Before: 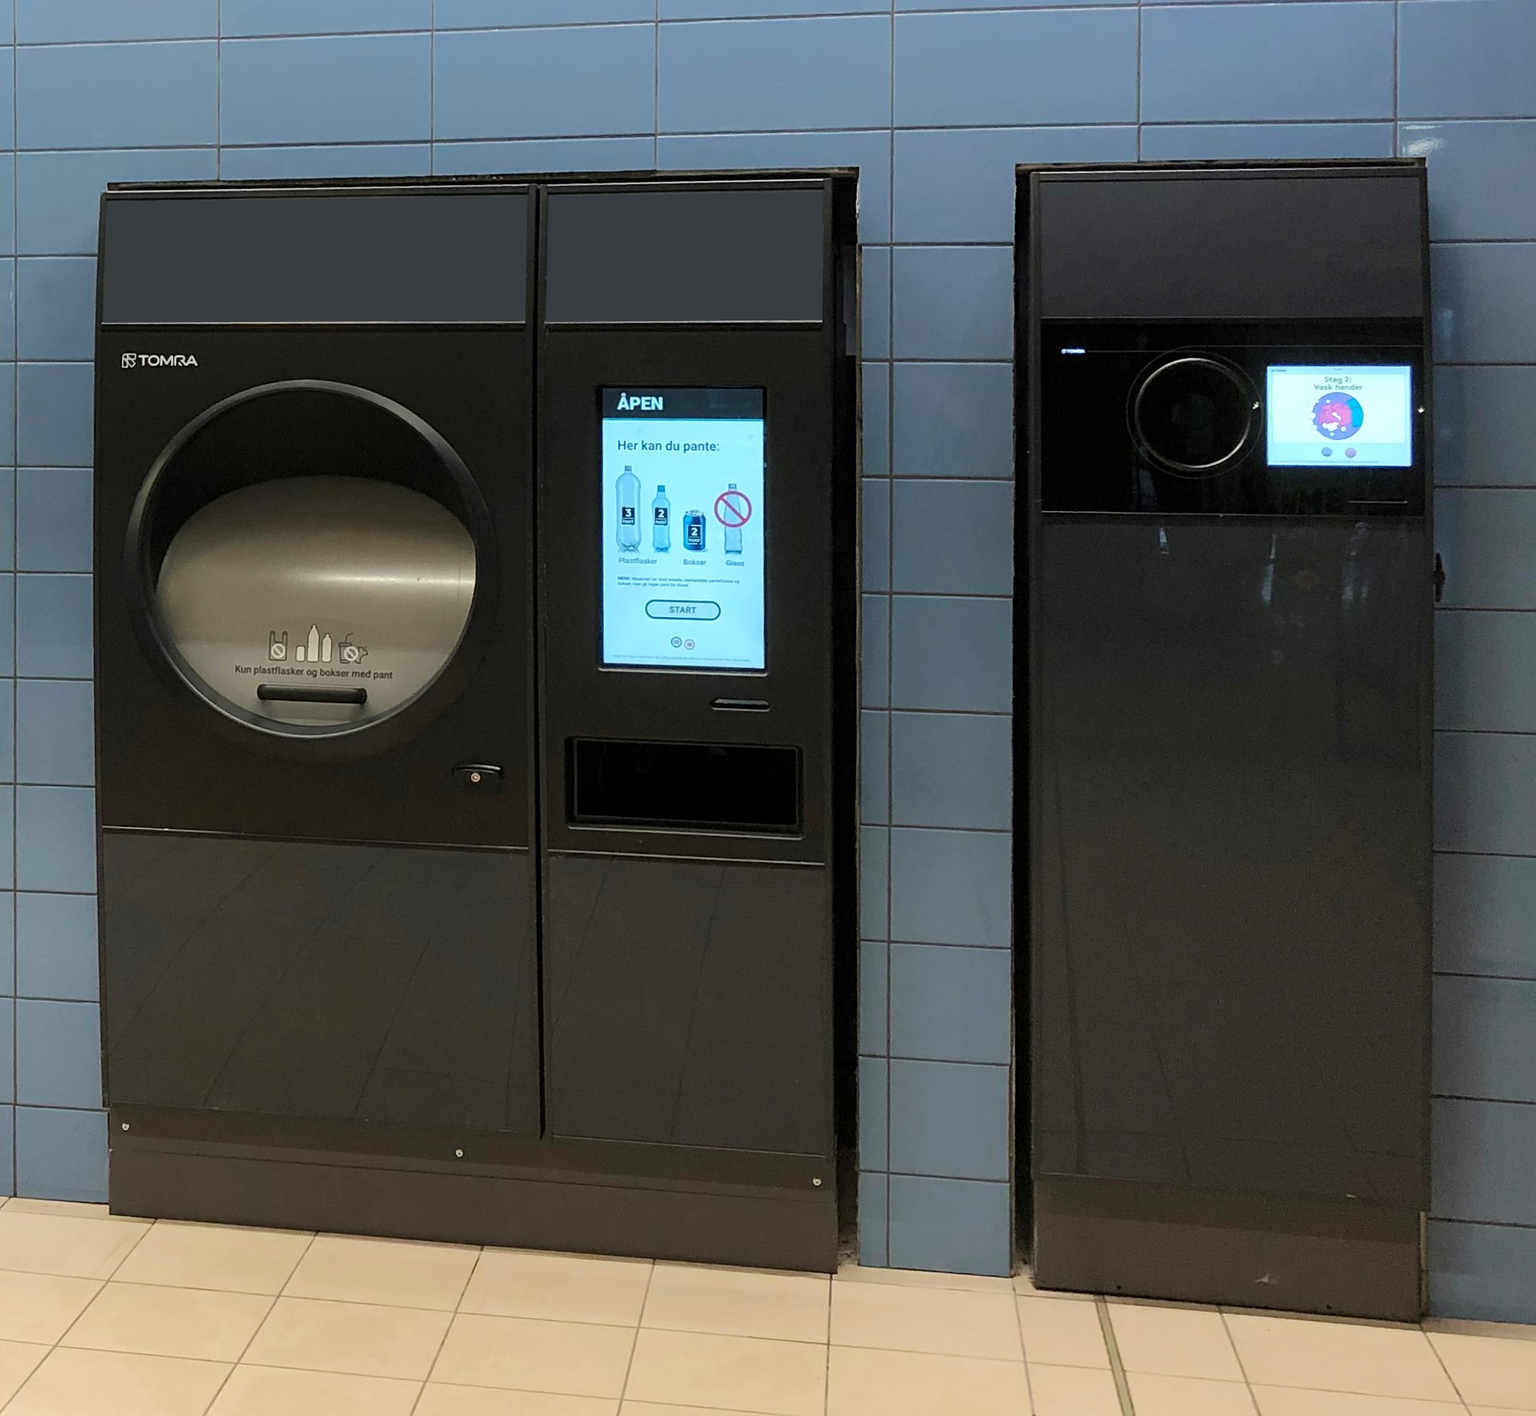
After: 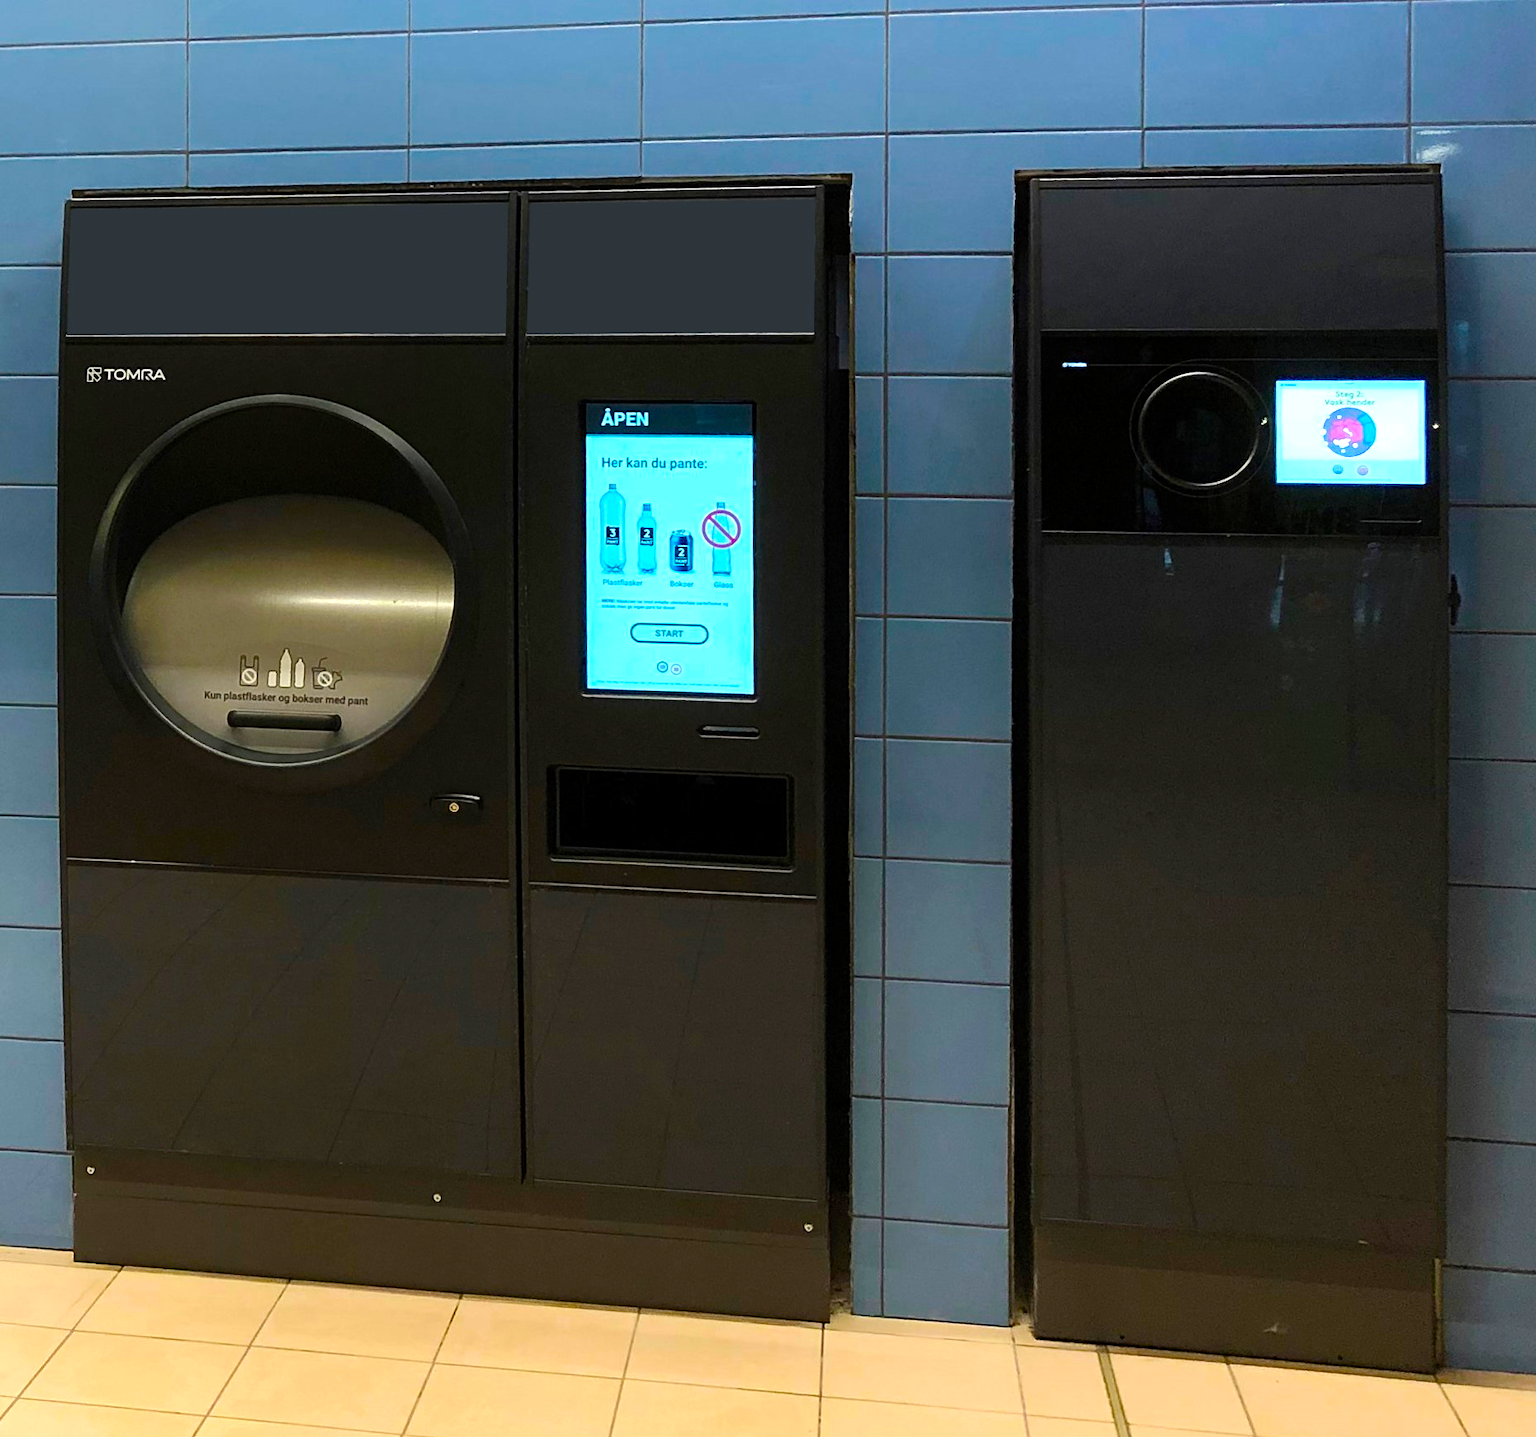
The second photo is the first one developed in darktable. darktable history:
crop and rotate: left 2.536%, right 1.107%, bottom 2.246%
color balance rgb: linear chroma grading › global chroma 9%, perceptual saturation grading › global saturation 36%, perceptual saturation grading › shadows 35%, perceptual brilliance grading › global brilliance 15%, perceptual brilliance grading › shadows -35%, global vibrance 15%
